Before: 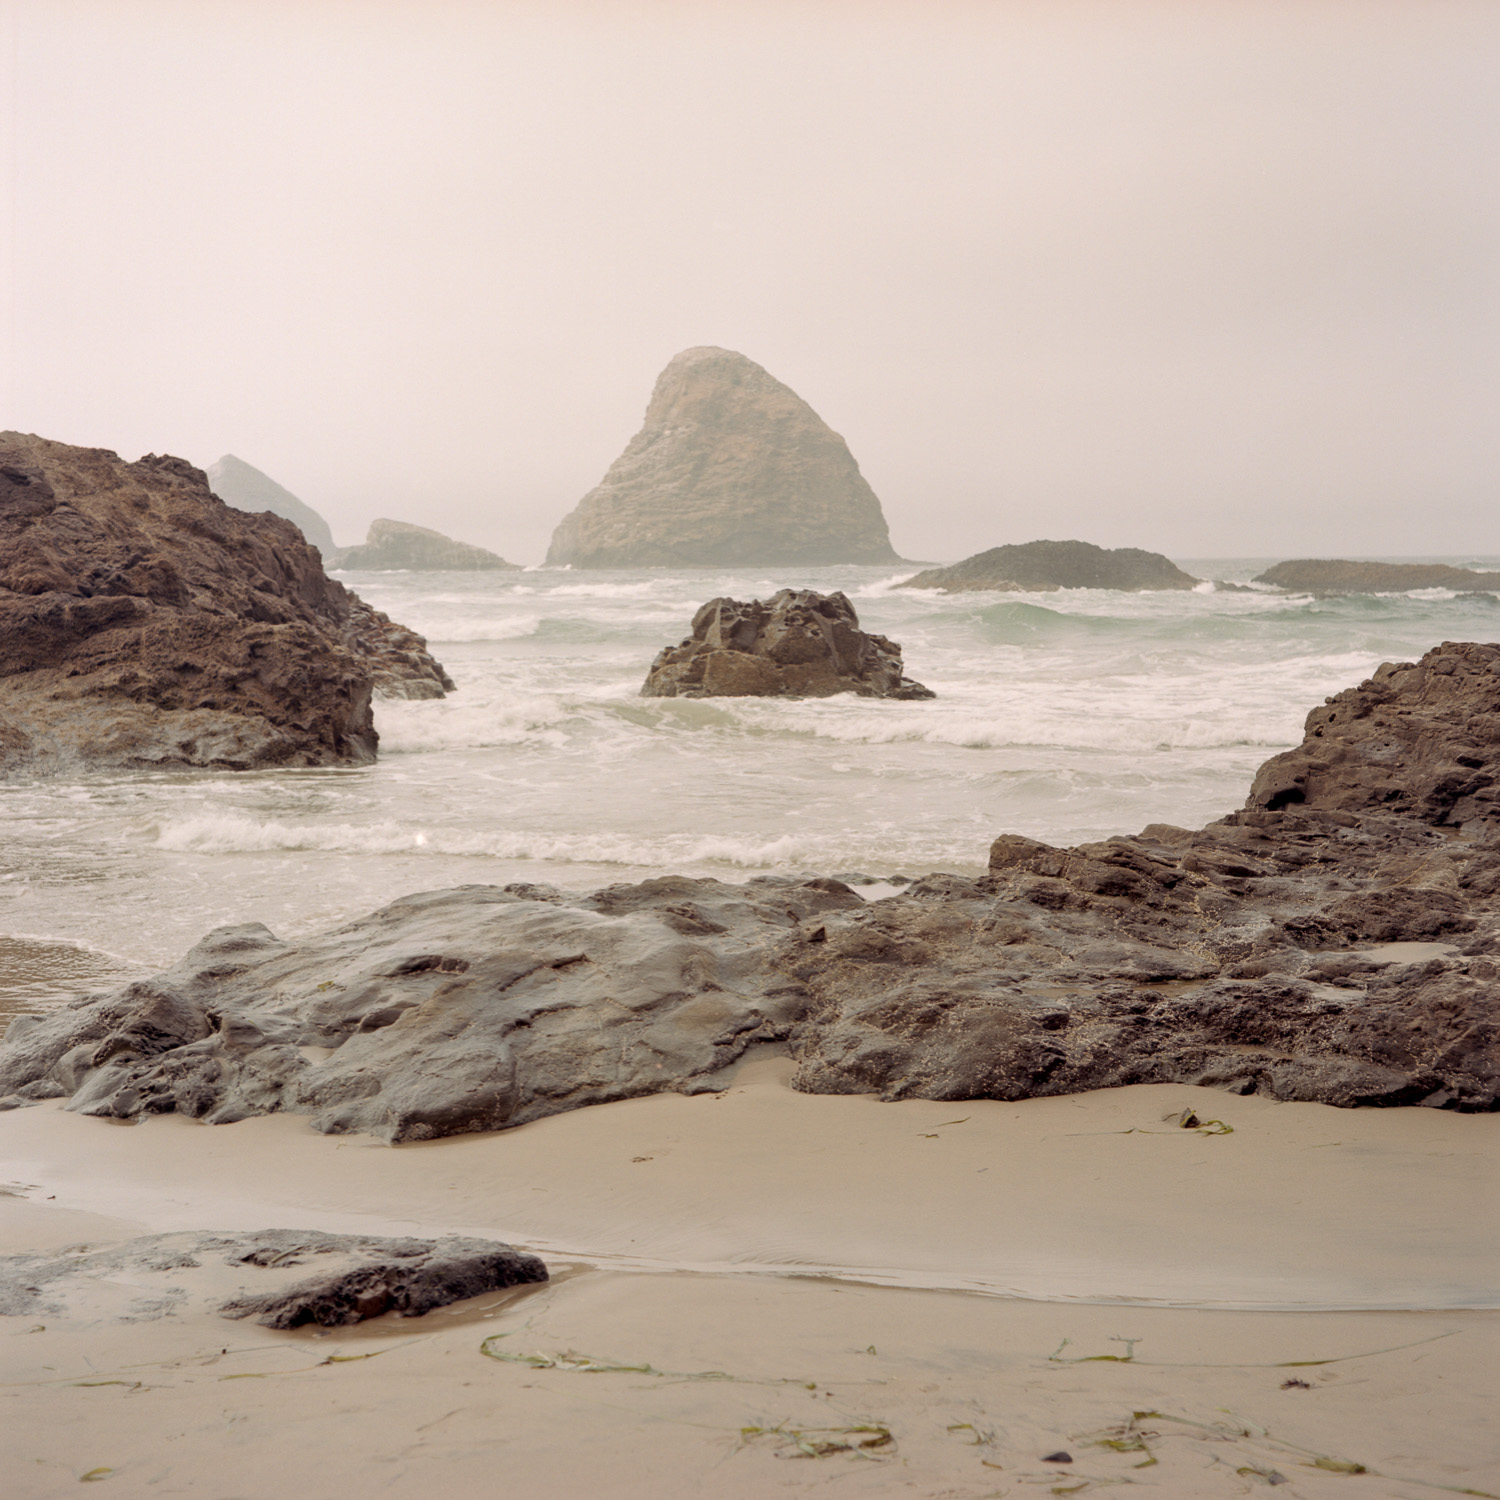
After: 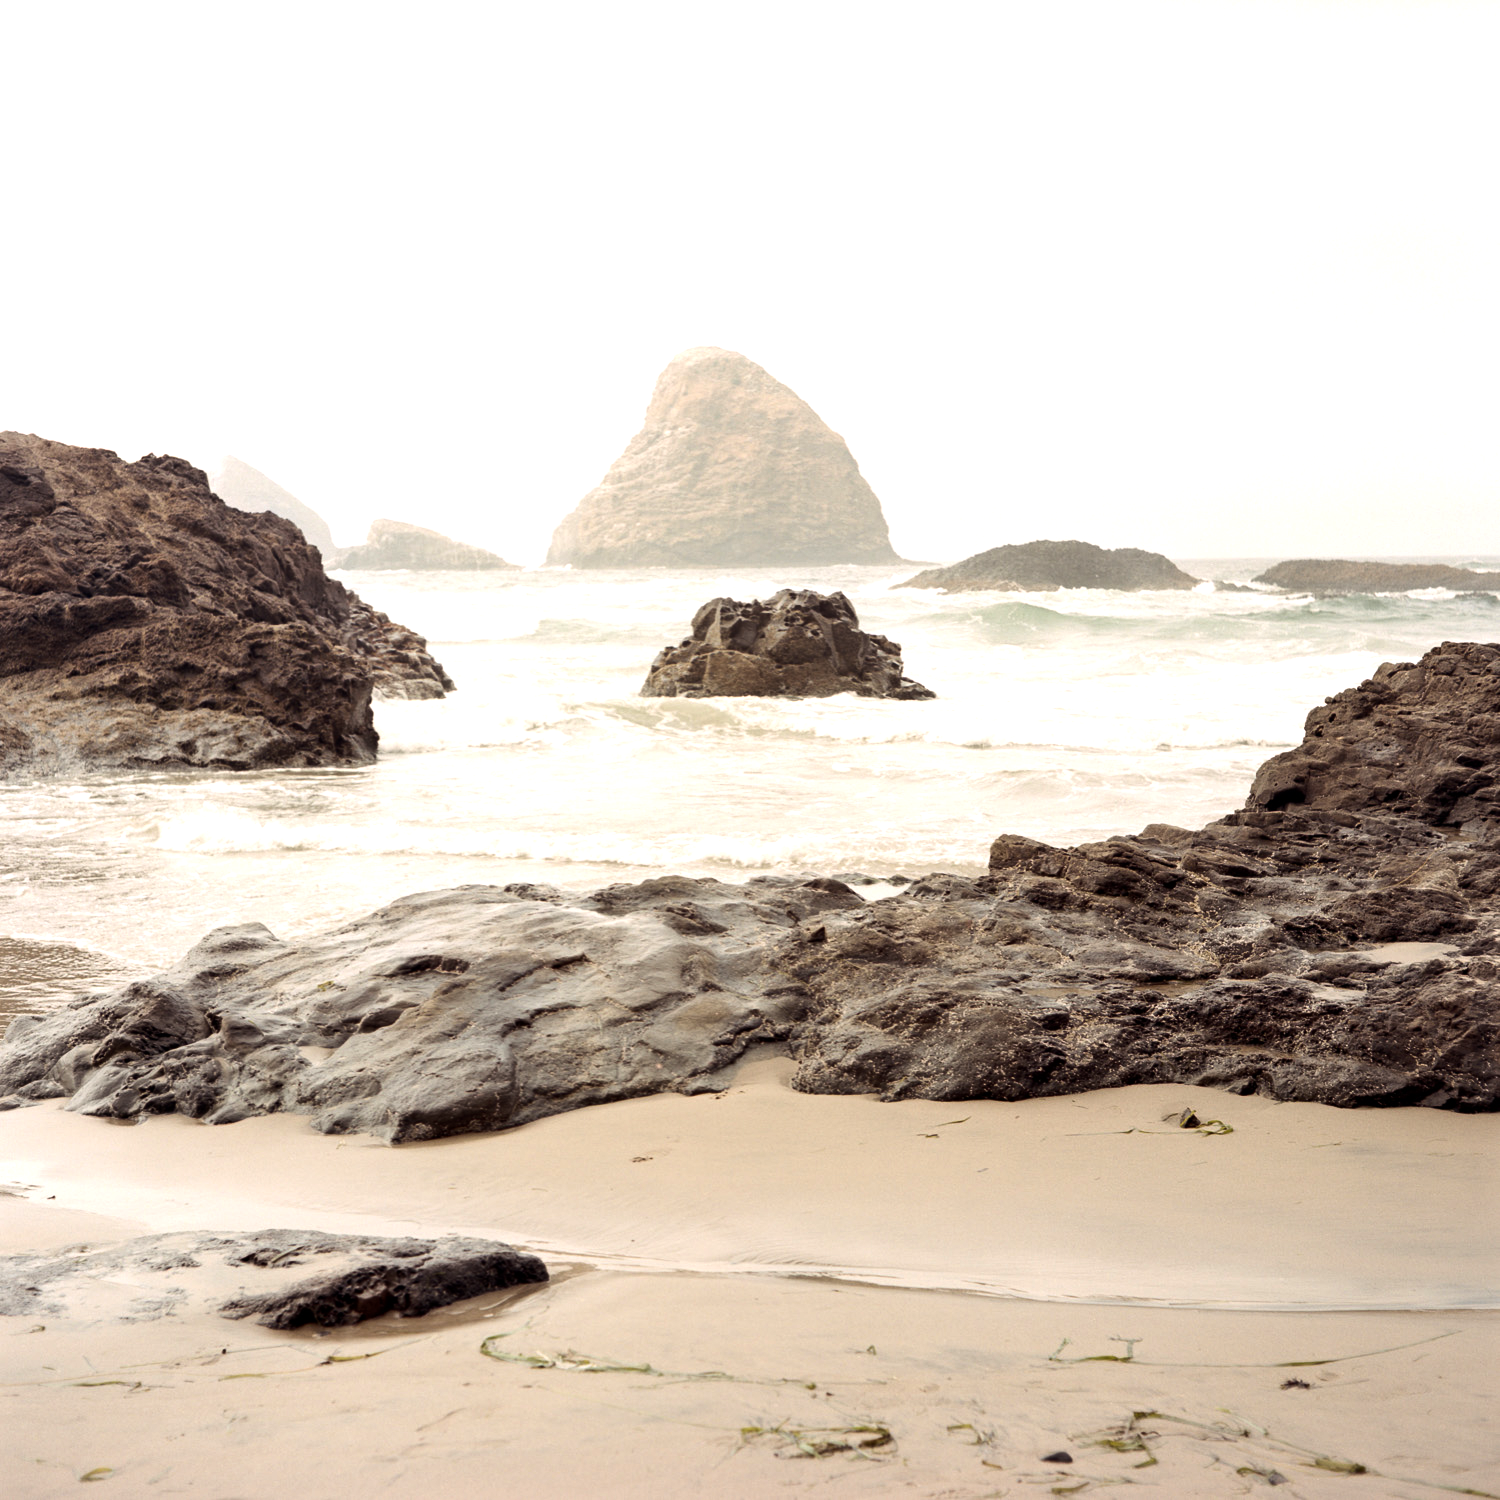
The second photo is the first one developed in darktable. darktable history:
tone equalizer: -8 EV -1.1 EV, -7 EV -1 EV, -6 EV -0.904 EV, -5 EV -0.607 EV, -3 EV 0.575 EV, -2 EV 0.843 EV, -1 EV 0.986 EV, +0 EV 1.05 EV, edges refinement/feathering 500, mask exposure compensation -1.57 EV, preserve details no
